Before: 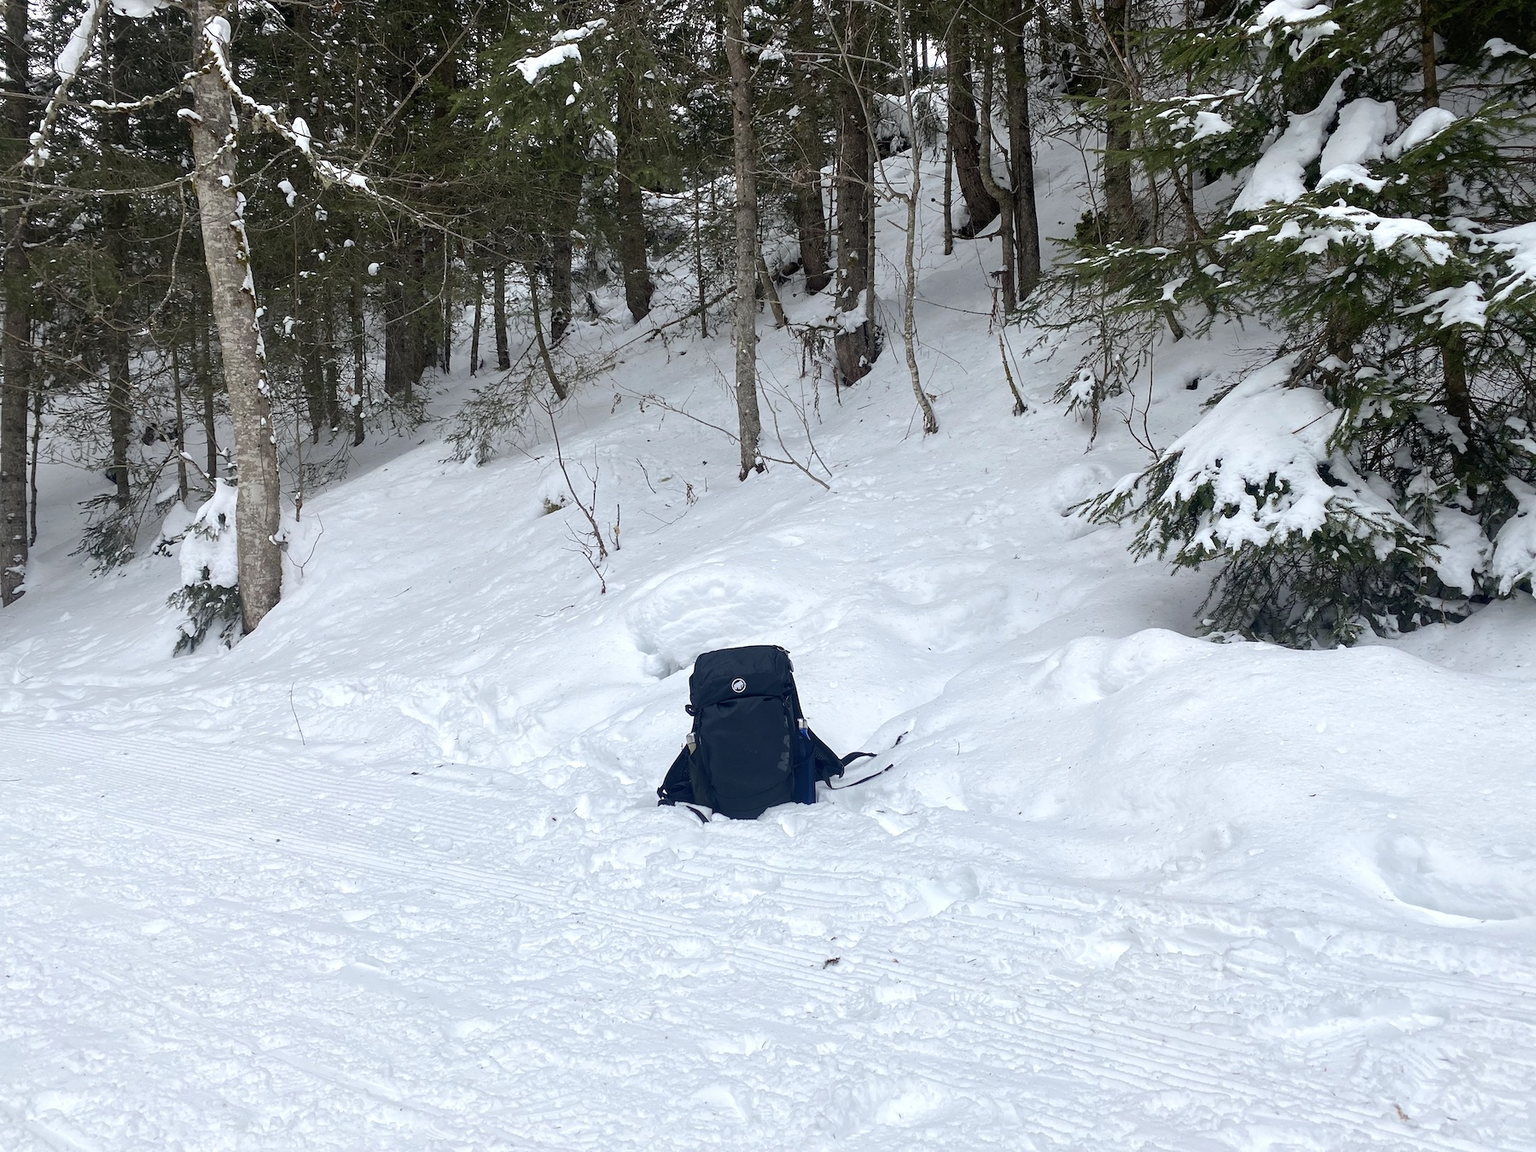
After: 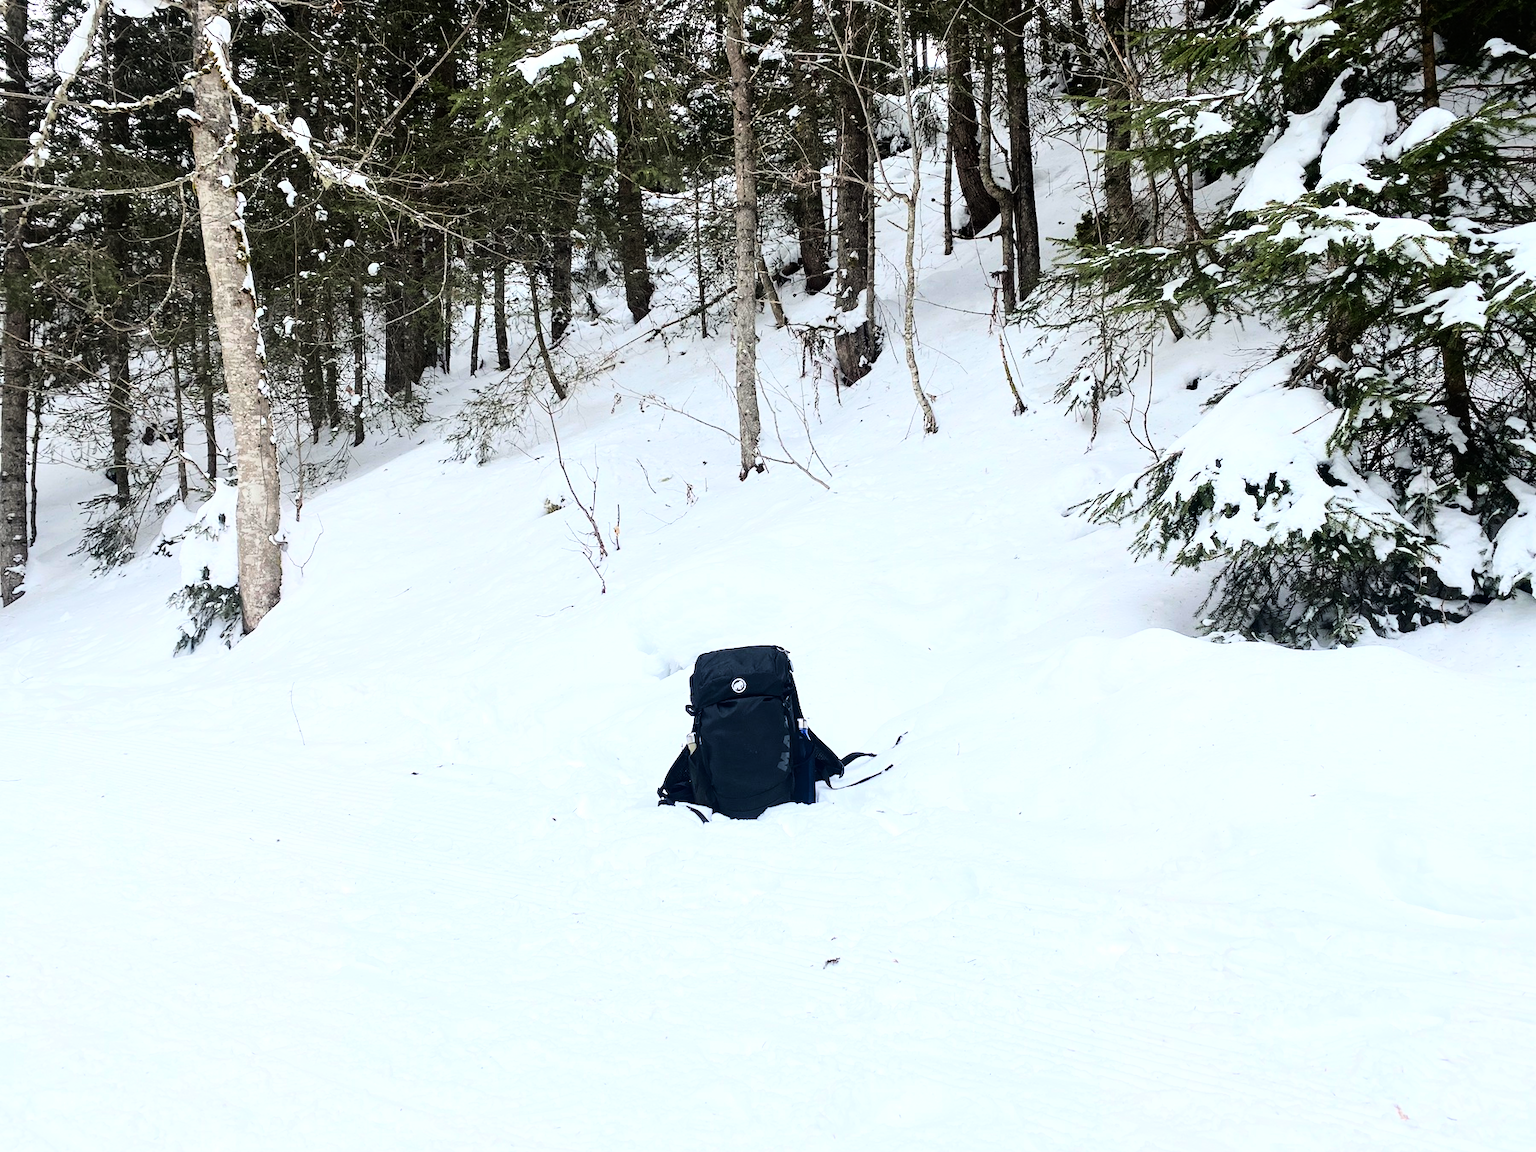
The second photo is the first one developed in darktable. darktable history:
base curve: curves: ch0 [(0, 0) (0, 0) (0.002, 0.001) (0.008, 0.003) (0.019, 0.011) (0.037, 0.037) (0.064, 0.11) (0.102, 0.232) (0.152, 0.379) (0.216, 0.524) (0.296, 0.665) (0.394, 0.789) (0.512, 0.881) (0.651, 0.945) (0.813, 0.986) (1, 1)]
